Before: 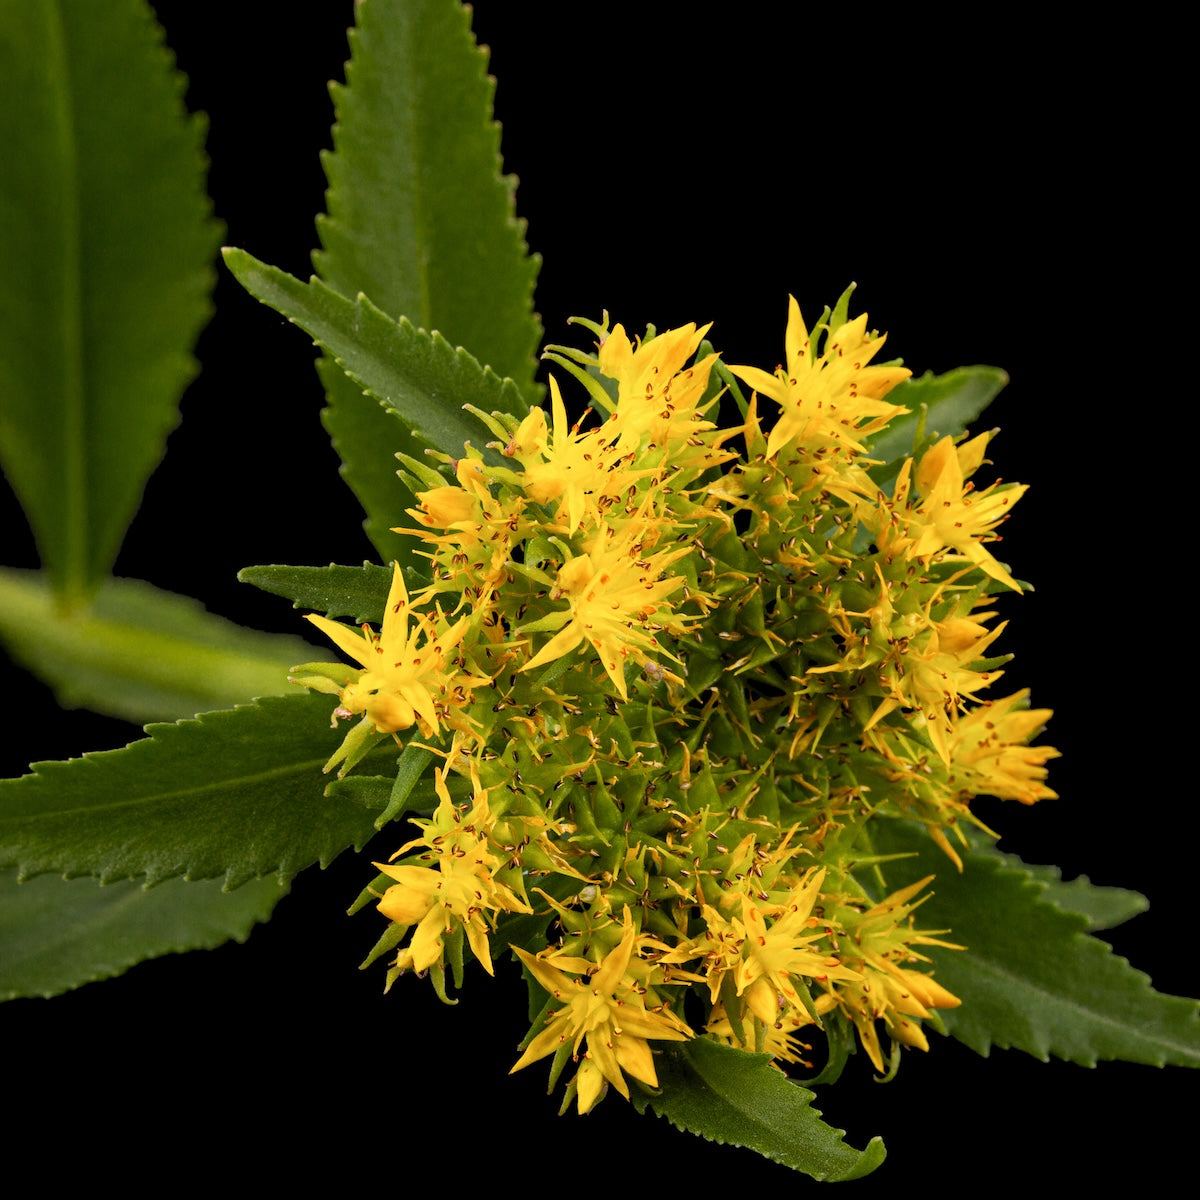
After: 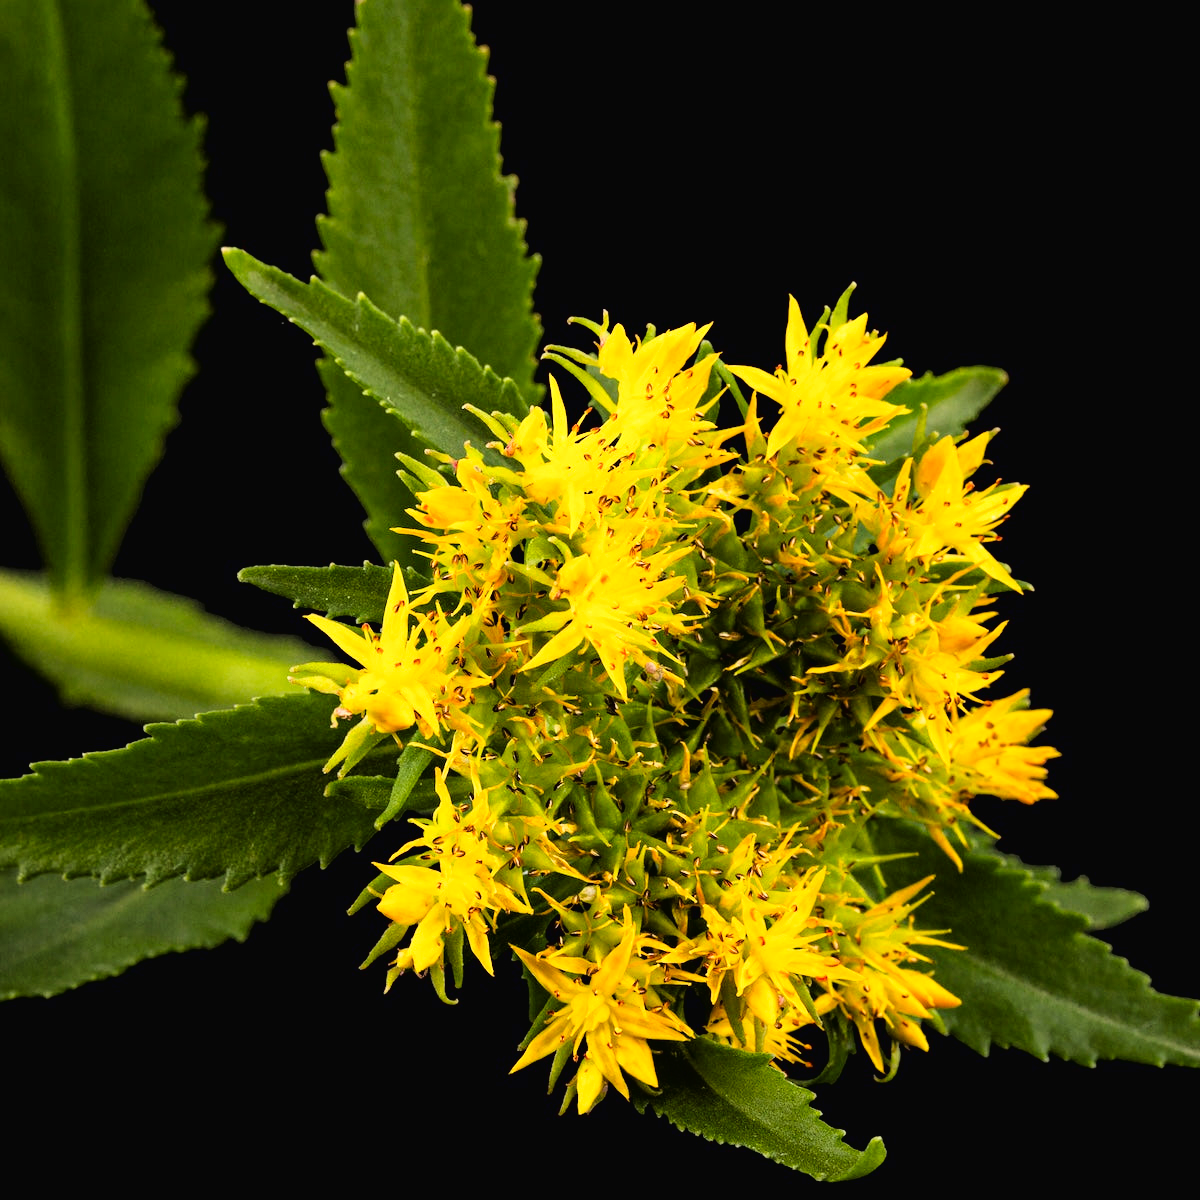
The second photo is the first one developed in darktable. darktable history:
tone curve: curves: ch0 [(0, 0.016) (0.11, 0.039) (0.259, 0.235) (0.383, 0.437) (0.499, 0.597) (0.733, 0.867) (0.843, 0.948) (1, 1)], color space Lab, linked channels, preserve colors none
color correction: saturation 1.1
